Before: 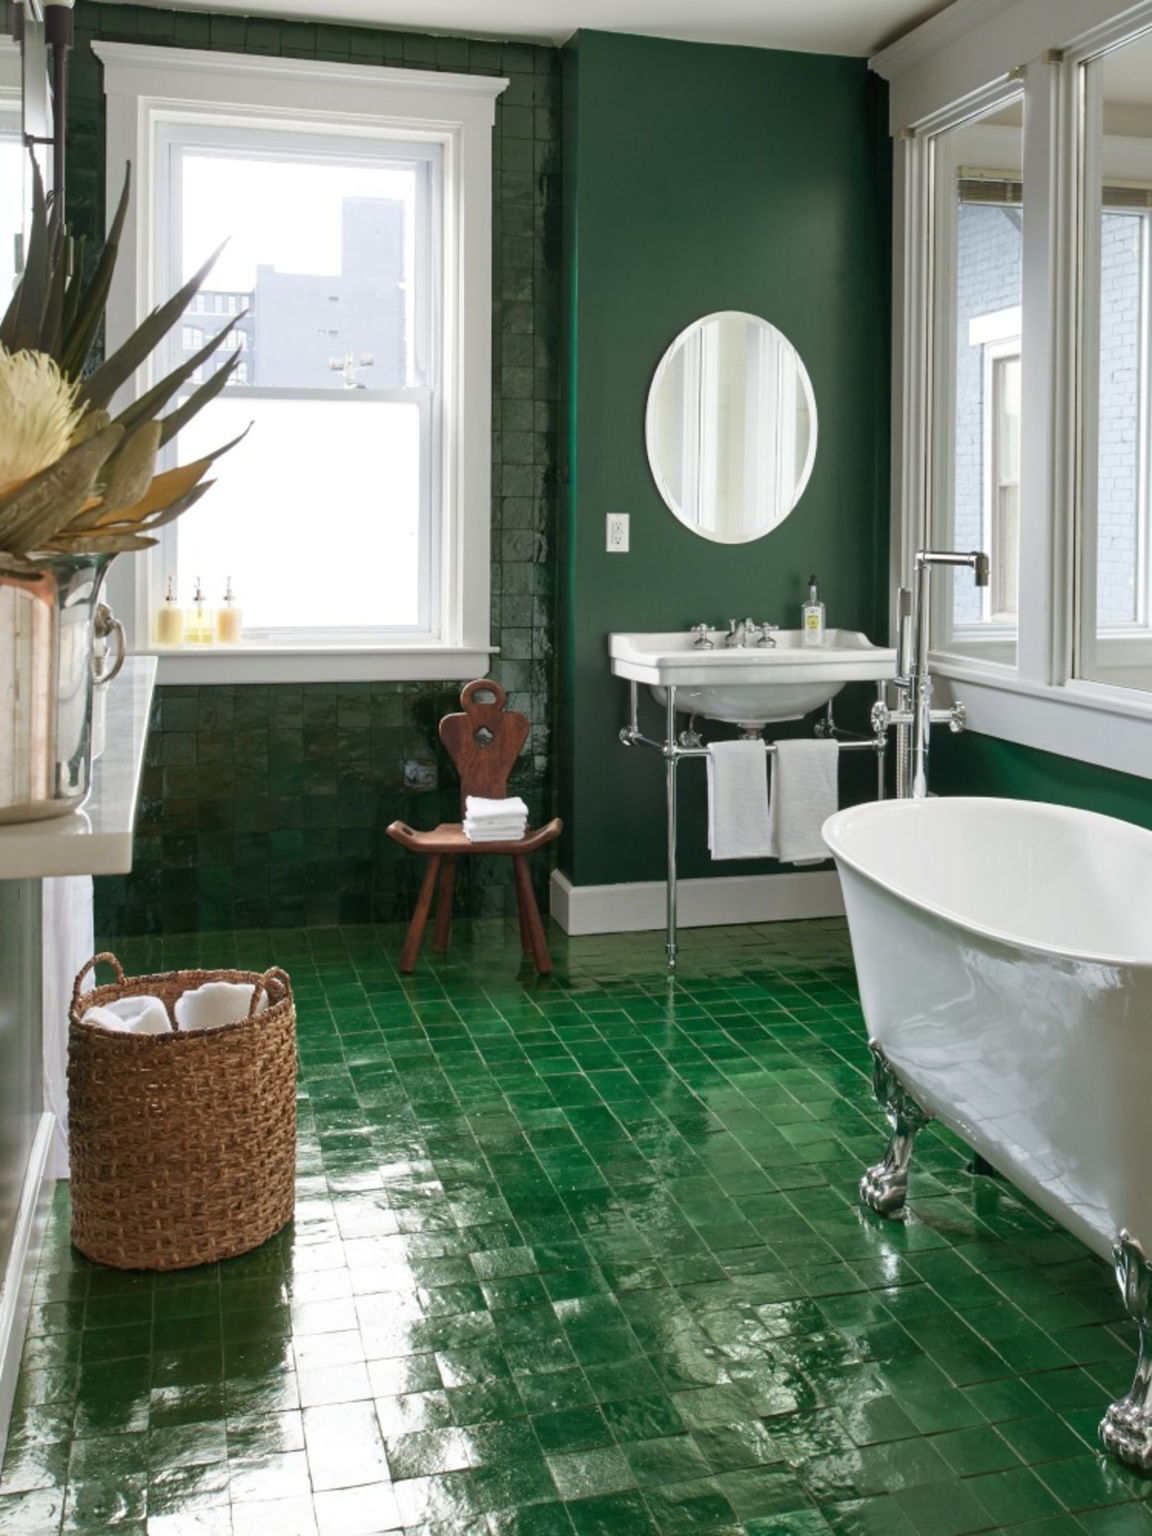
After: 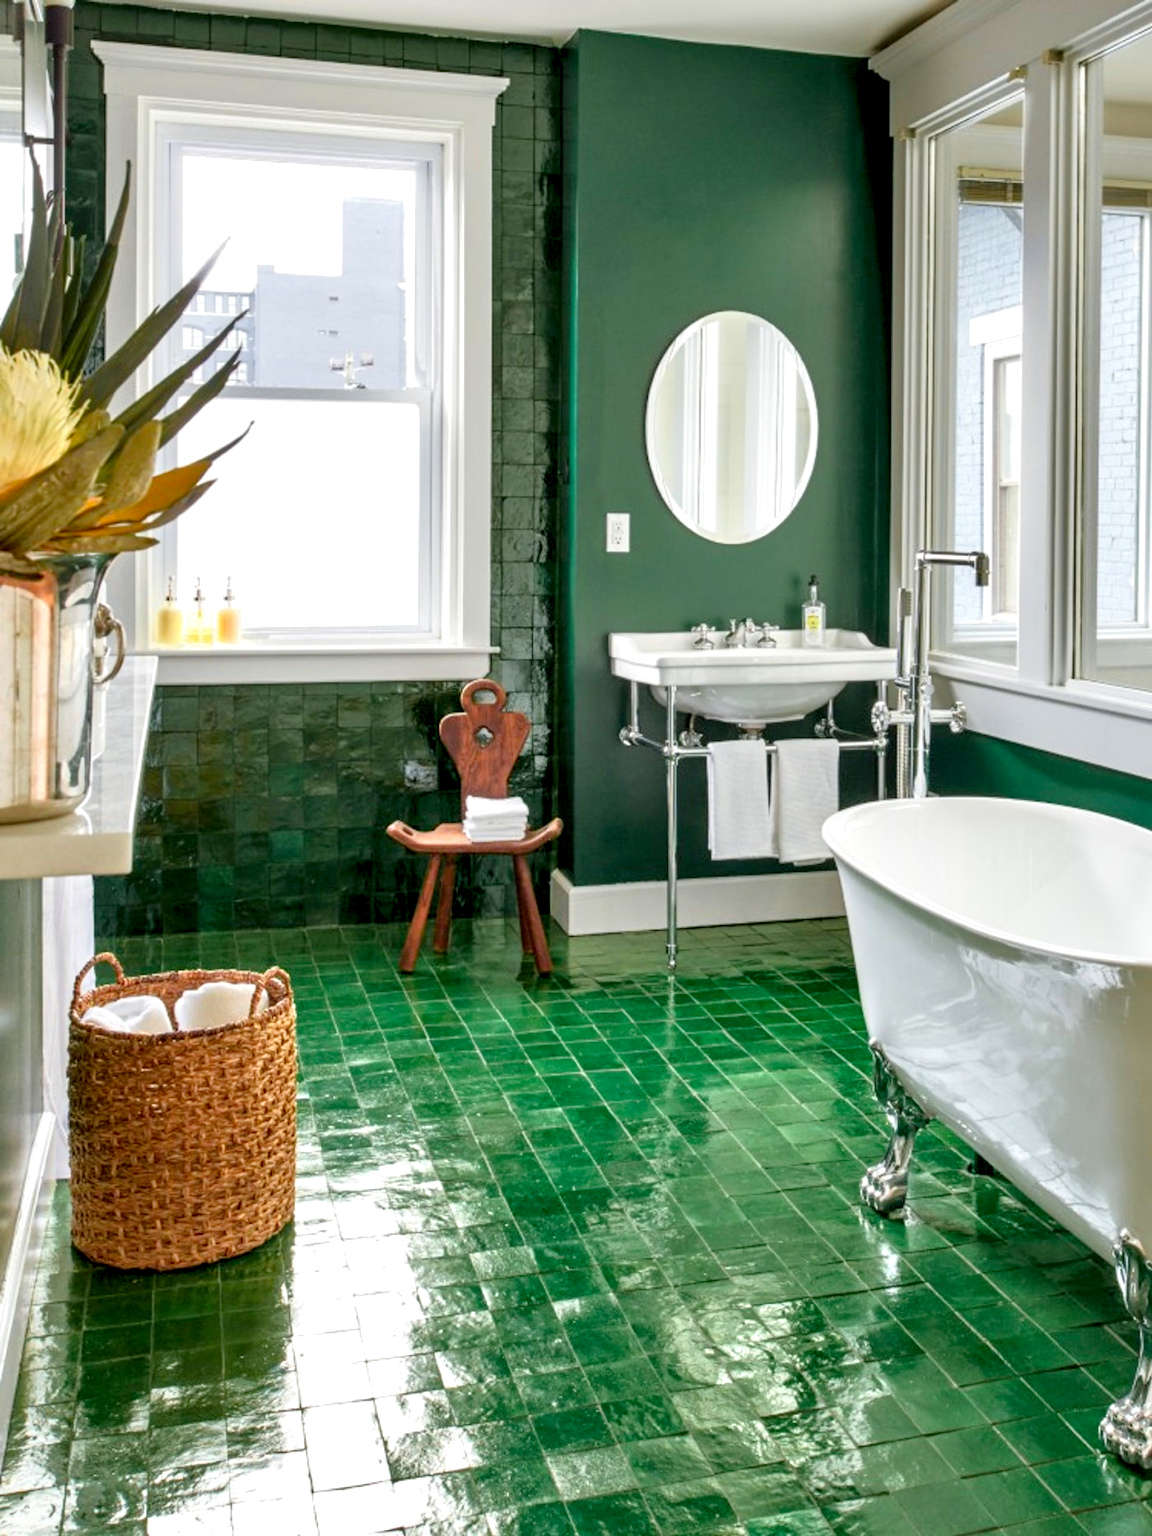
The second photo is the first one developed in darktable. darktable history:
color zones: curves: ch0 [(0.224, 0.526) (0.75, 0.5)]; ch1 [(0.055, 0.526) (0.224, 0.761) (0.377, 0.526) (0.75, 0.5)]
zone system: zone [-1, 0.206, 0.358, 0.477, 0.561, 0.661, 0.752, 0.823, 0.884, -1 ×16]
shadows and highlights: shadows 43.71, white point adjustment -1.46, soften with gaussian
local contrast: highlights 65%, shadows 54%, detail 169%, midtone range 0.514
